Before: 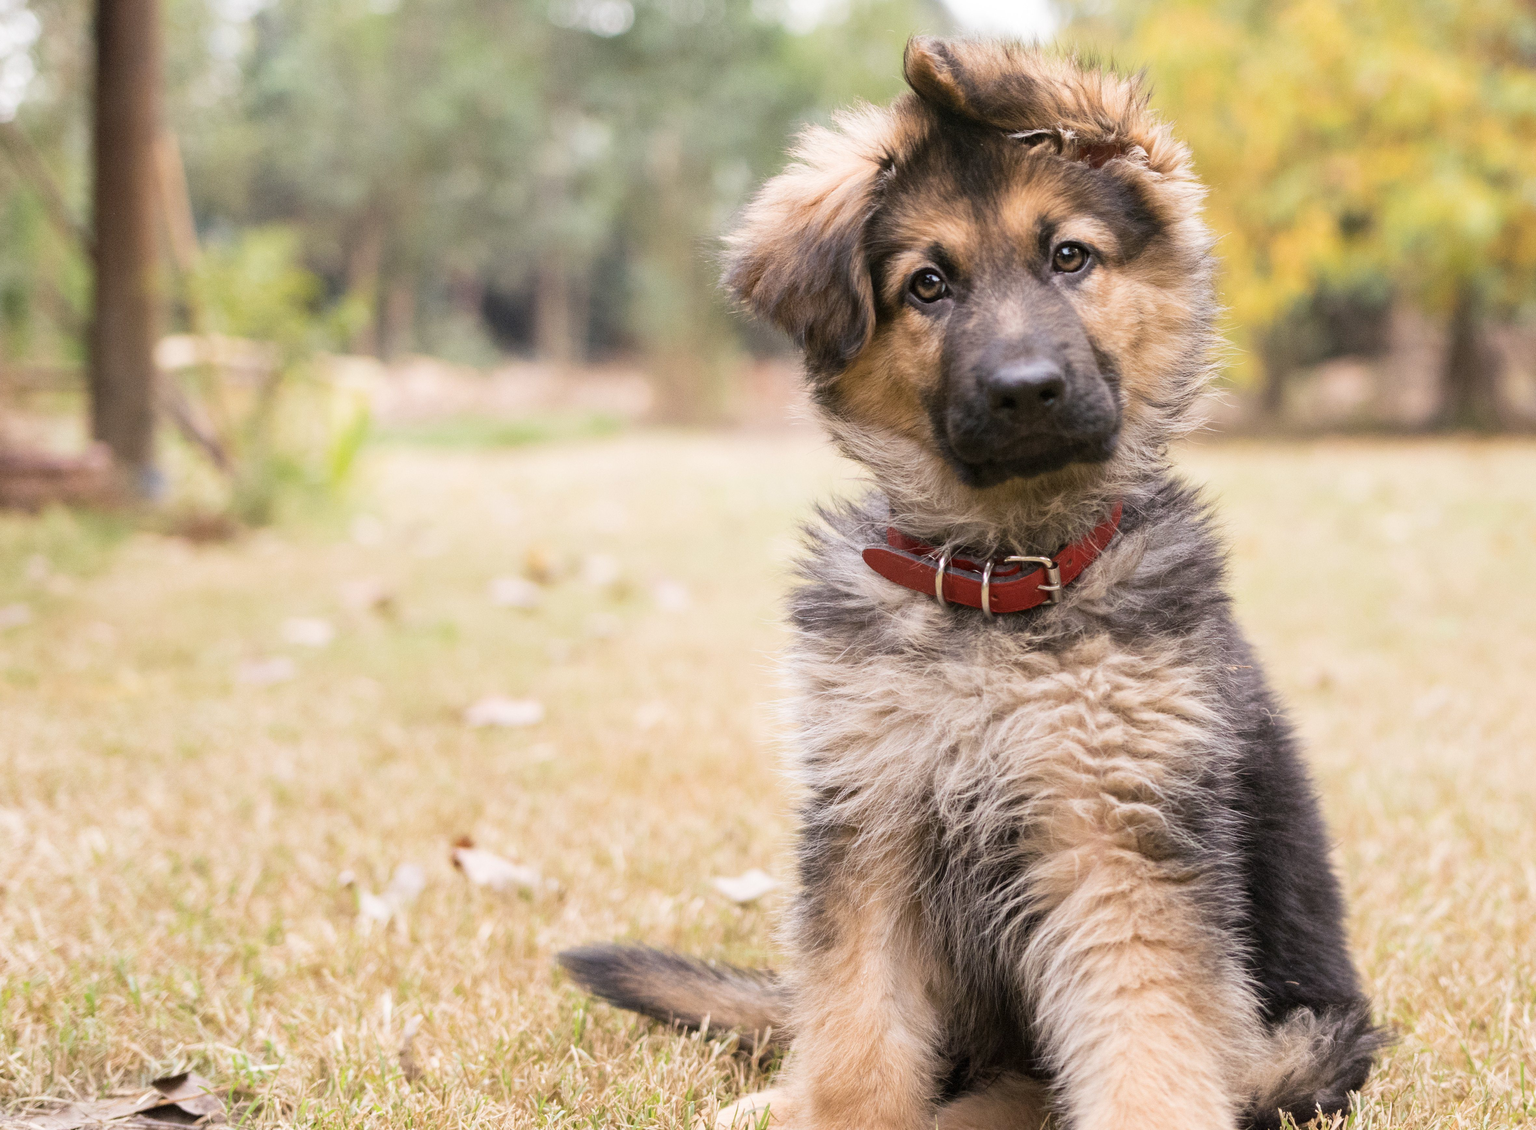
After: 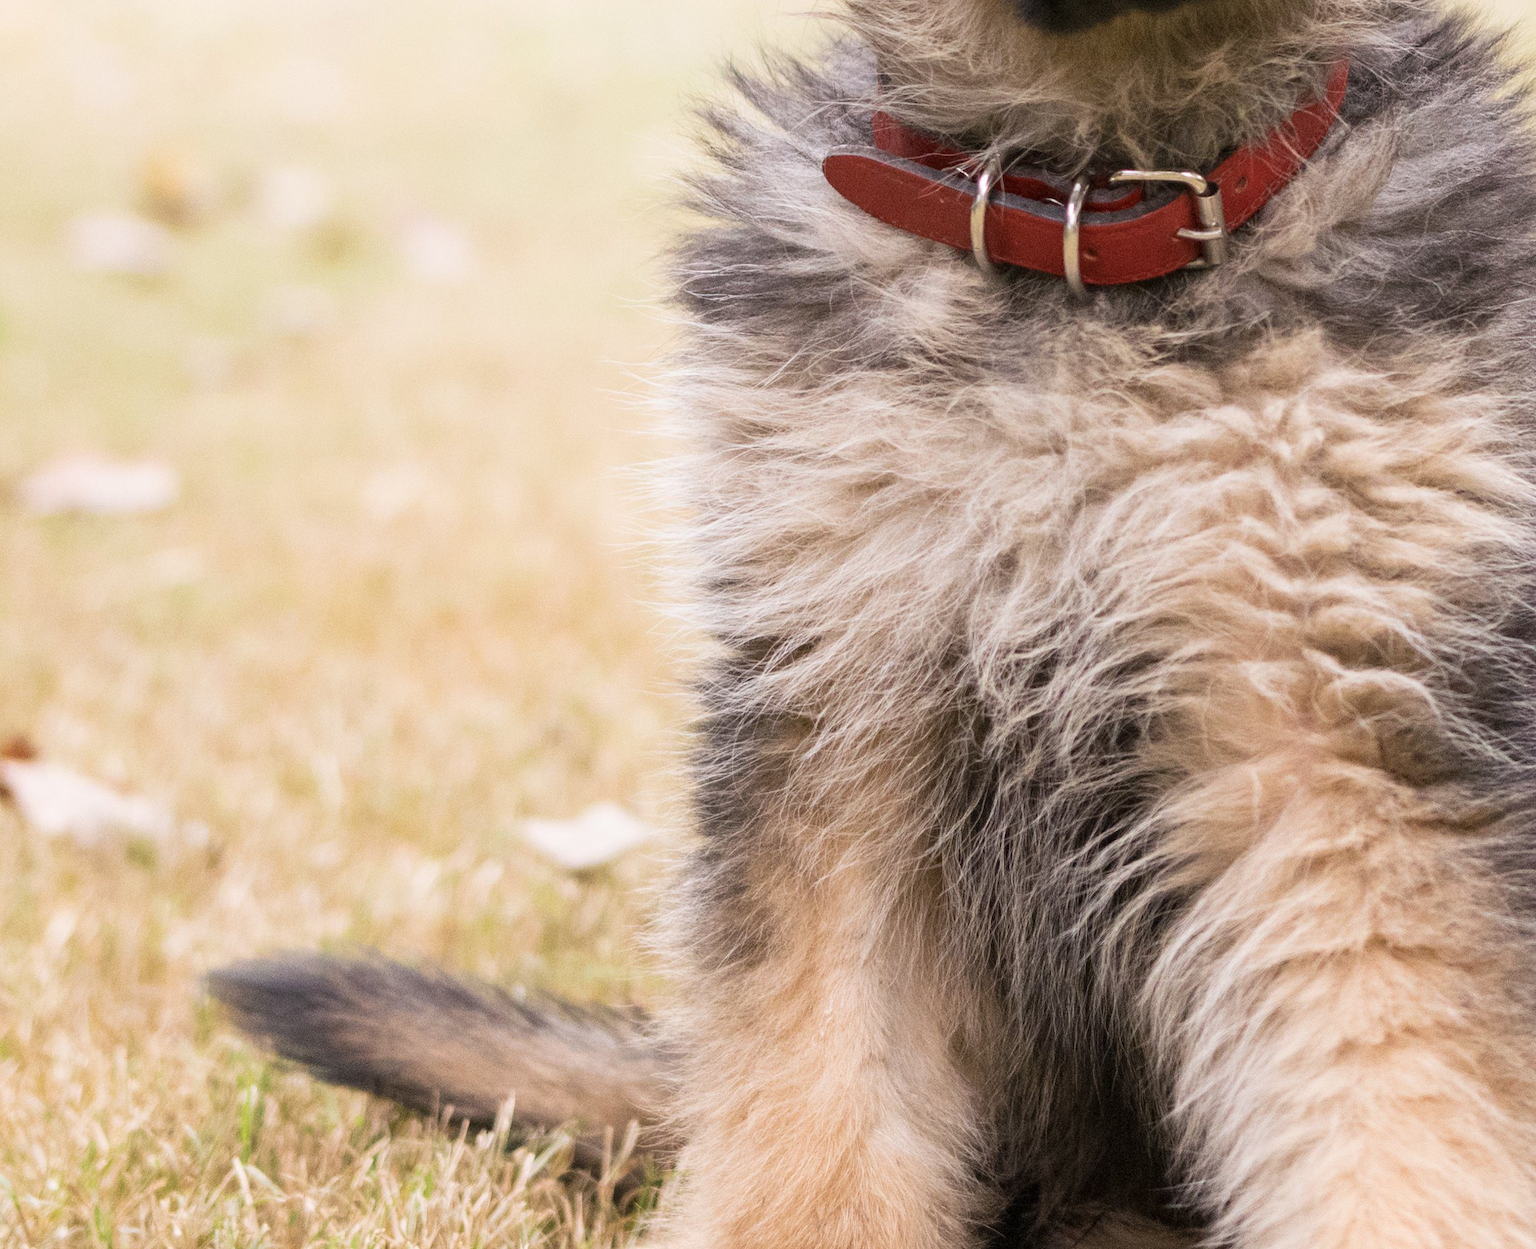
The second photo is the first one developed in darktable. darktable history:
white balance: emerald 1
crop: left 29.672%, top 41.786%, right 20.851%, bottom 3.487%
